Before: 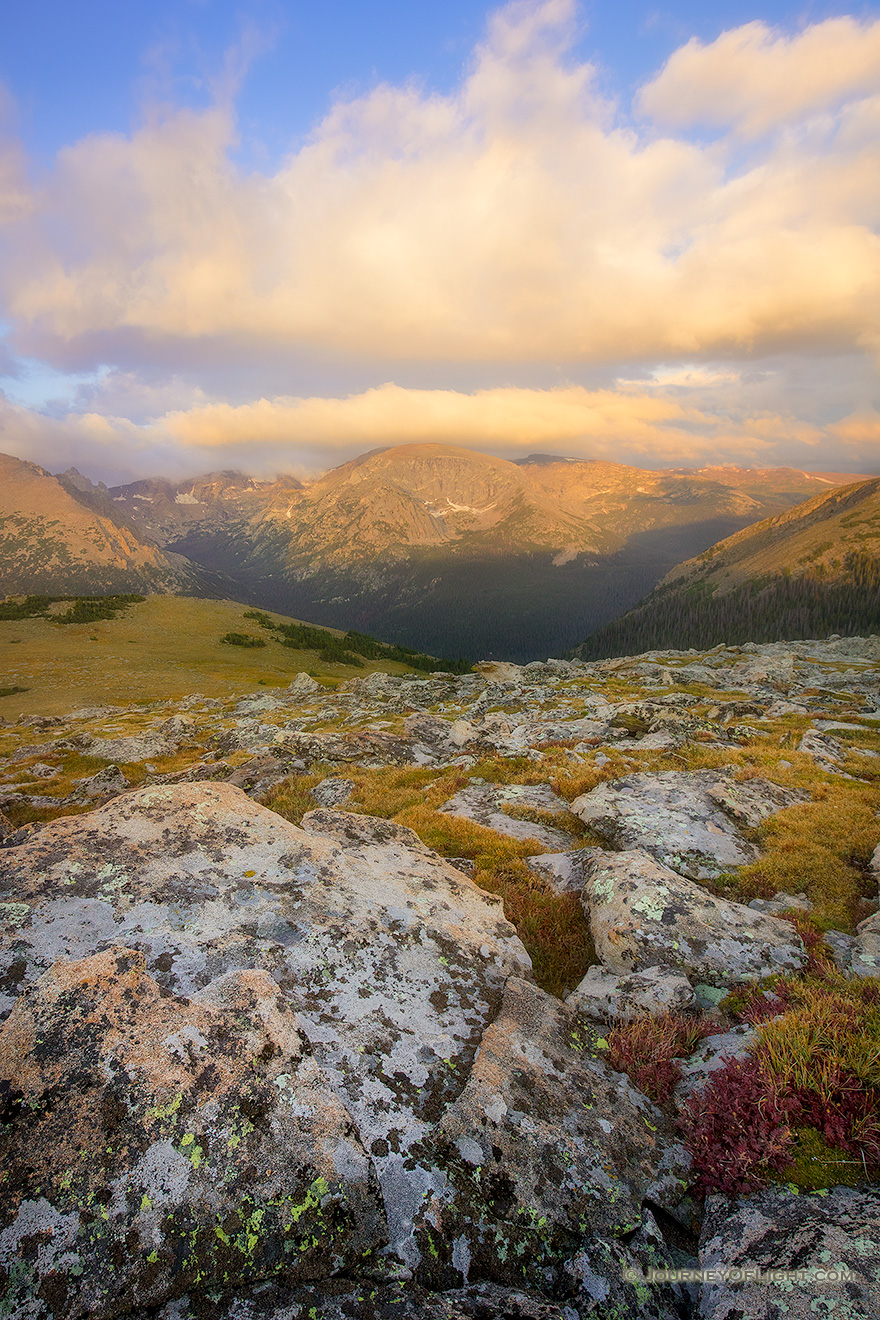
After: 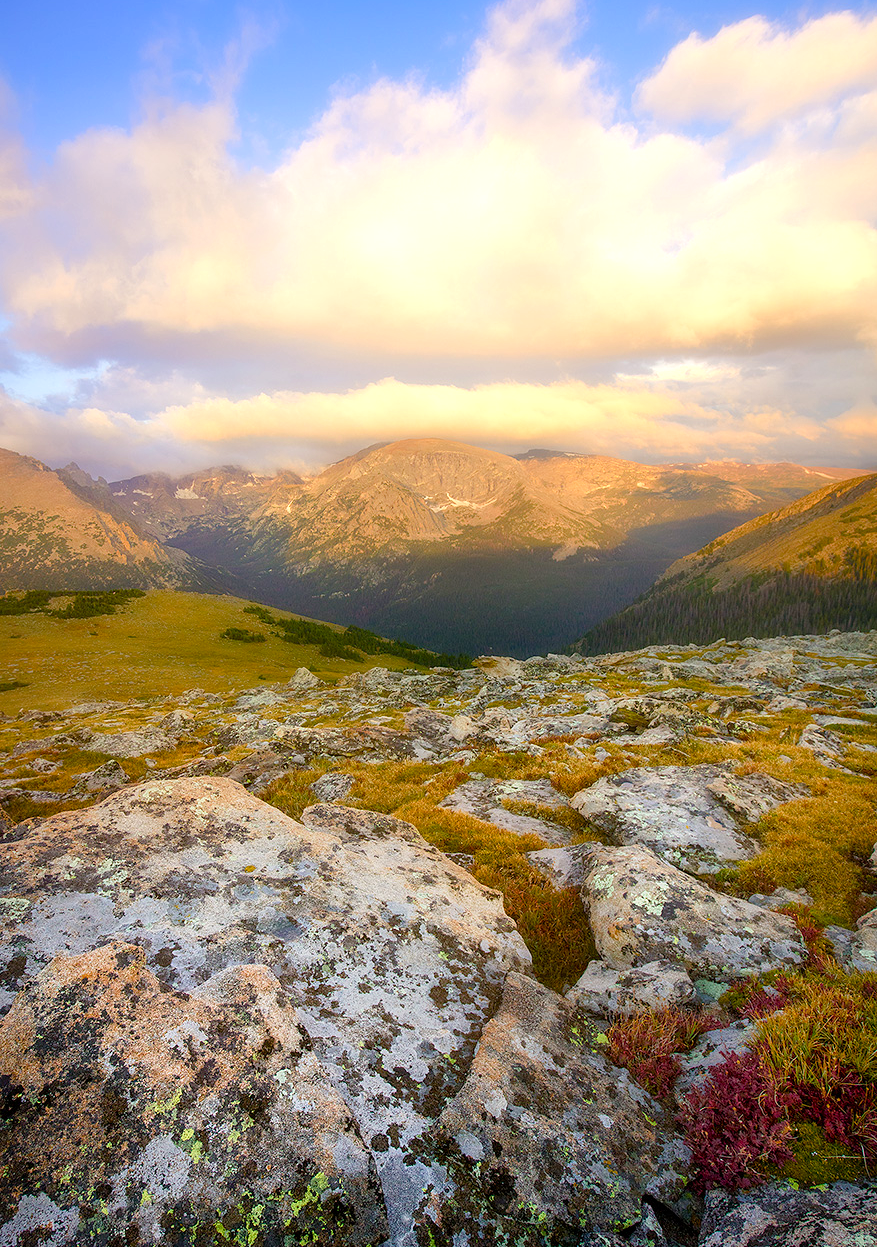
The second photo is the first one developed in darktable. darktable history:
color balance rgb: perceptual saturation grading › global saturation 25%, perceptual saturation grading › highlights -50%, perceptual saturation grading › shadows 30%, perceptual brilliance grading › global brilliance 12%, global vibrance 20%
crop: top 0.448%, right 0.264%, bottom 5.045%
